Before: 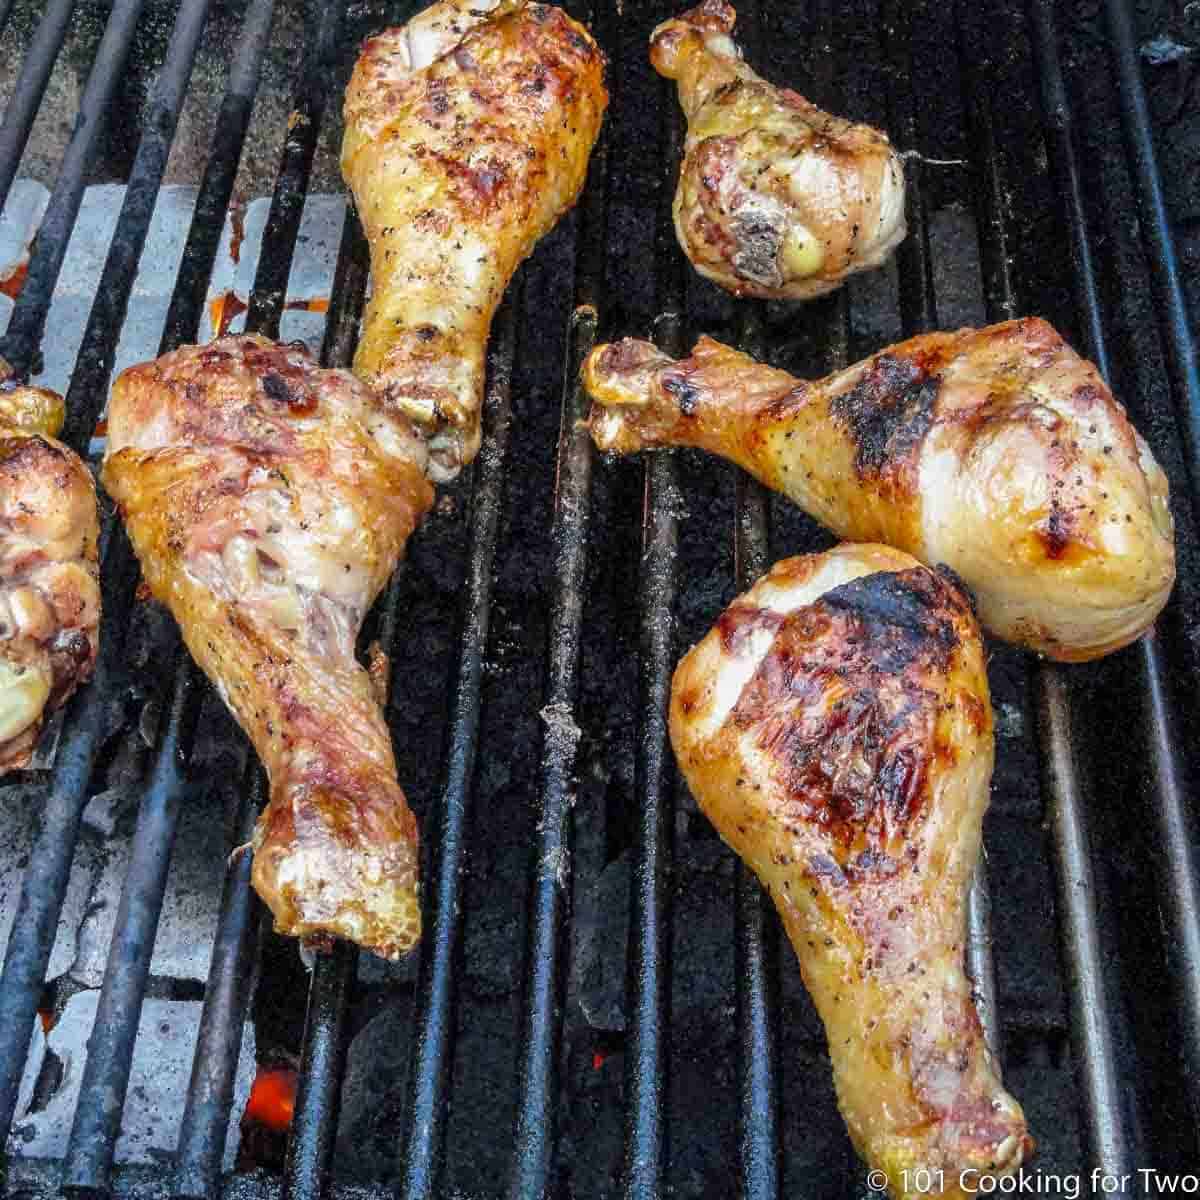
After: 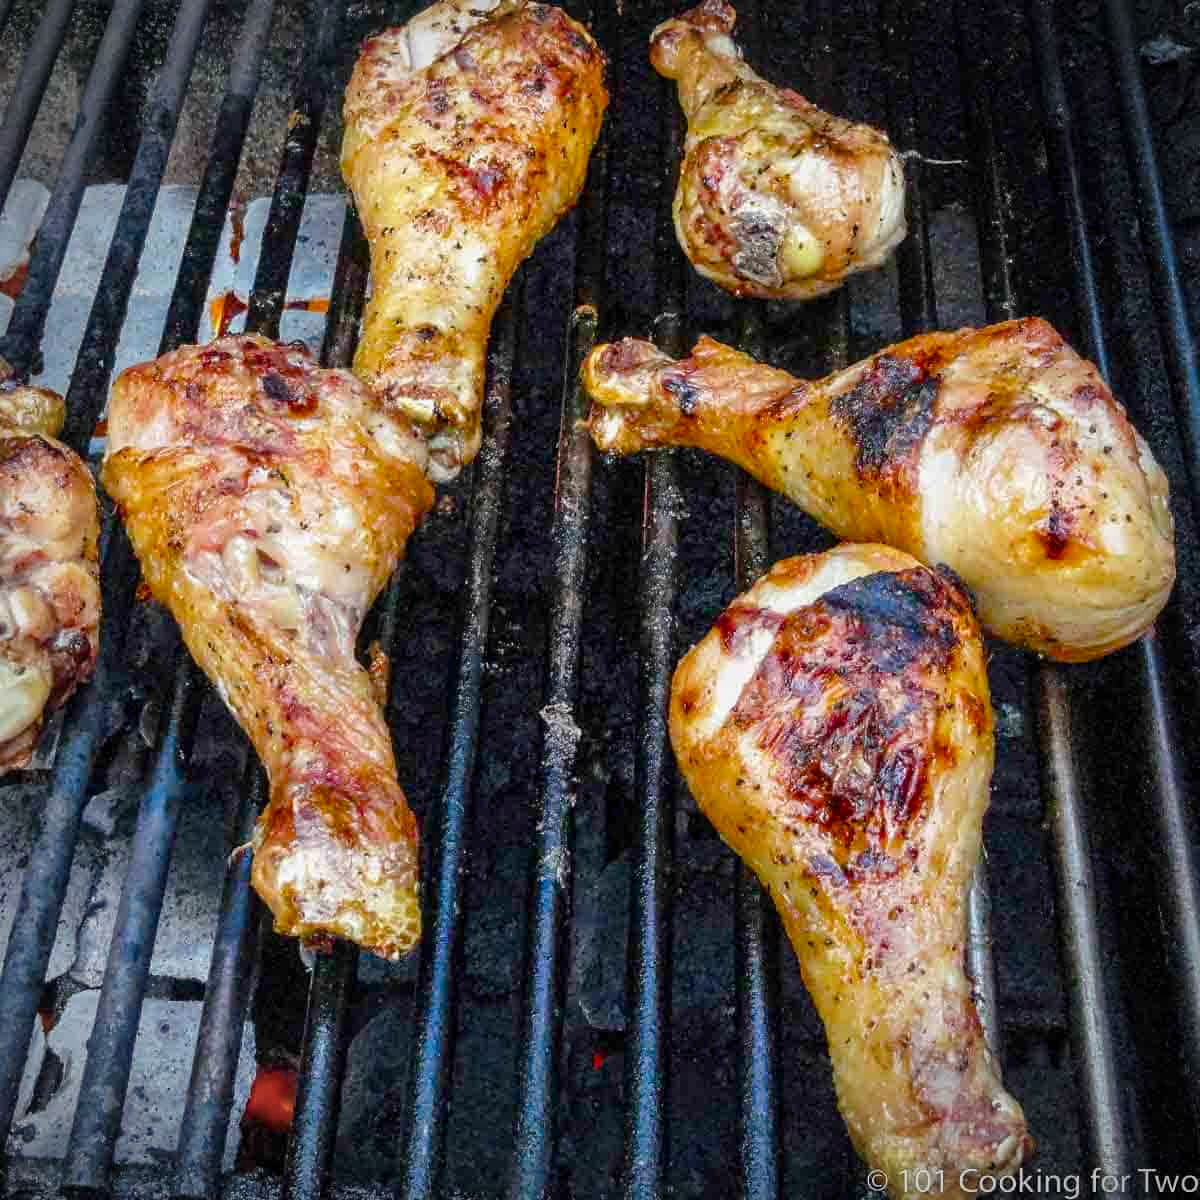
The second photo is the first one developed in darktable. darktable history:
color balance rgb: perceptual saturation grading › global saturation 20%, perceptual saturation grading › highlights -25%, perceptual saturation grading › shadows 50%
vignetting: automatic ratio true
